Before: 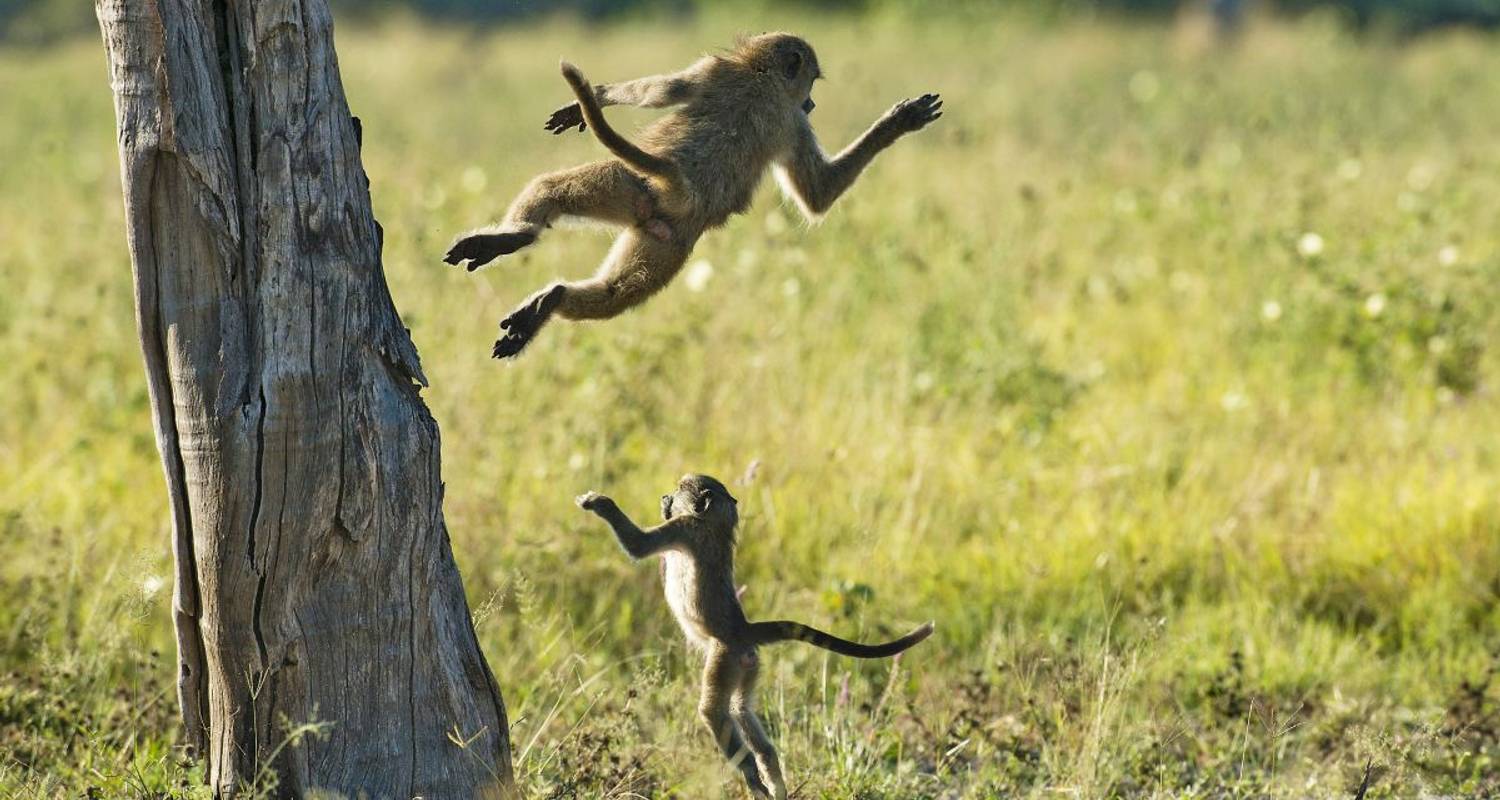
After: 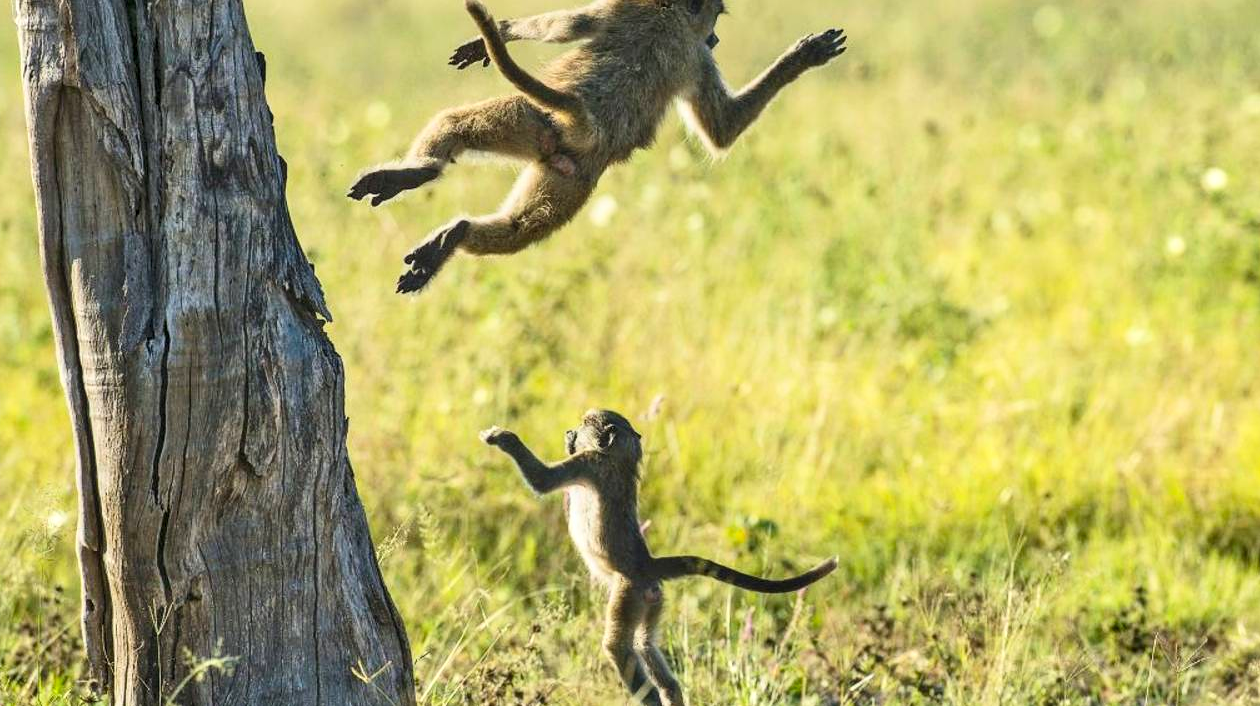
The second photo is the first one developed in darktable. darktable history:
contrast brightness saturation: contrast 0.2, brightness 0.16, saturation 0.22
local contrast: on, module defaults
crop: left 6.446%, top 8.188%, right 9.538%, bottom 3.548%
